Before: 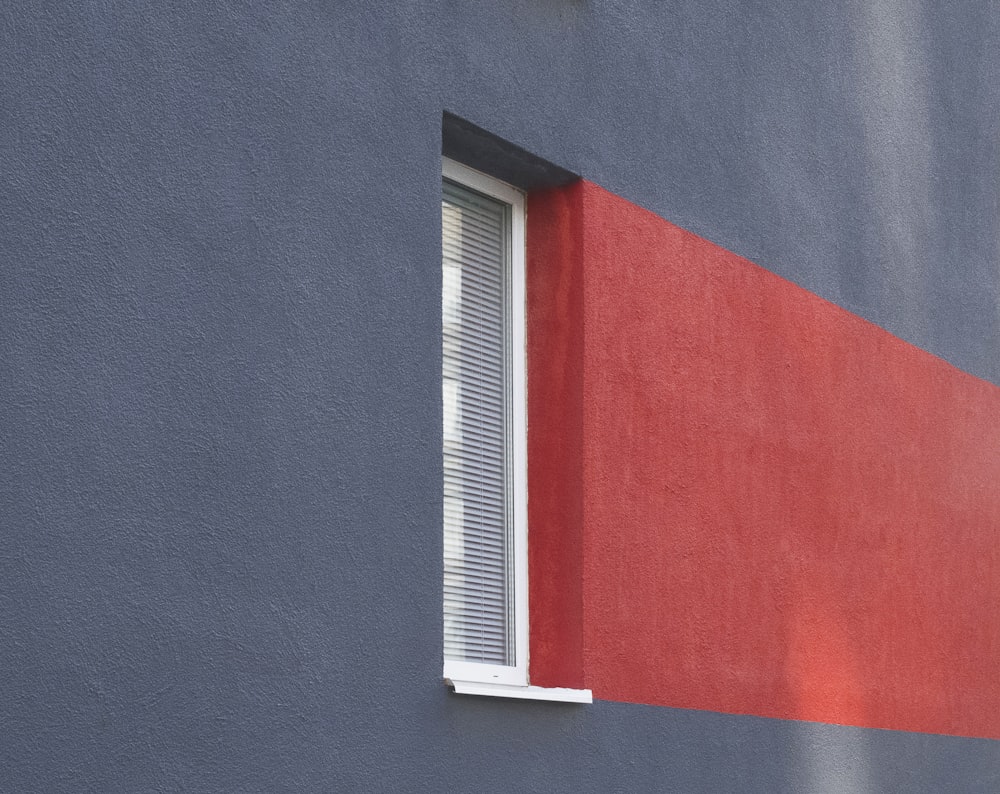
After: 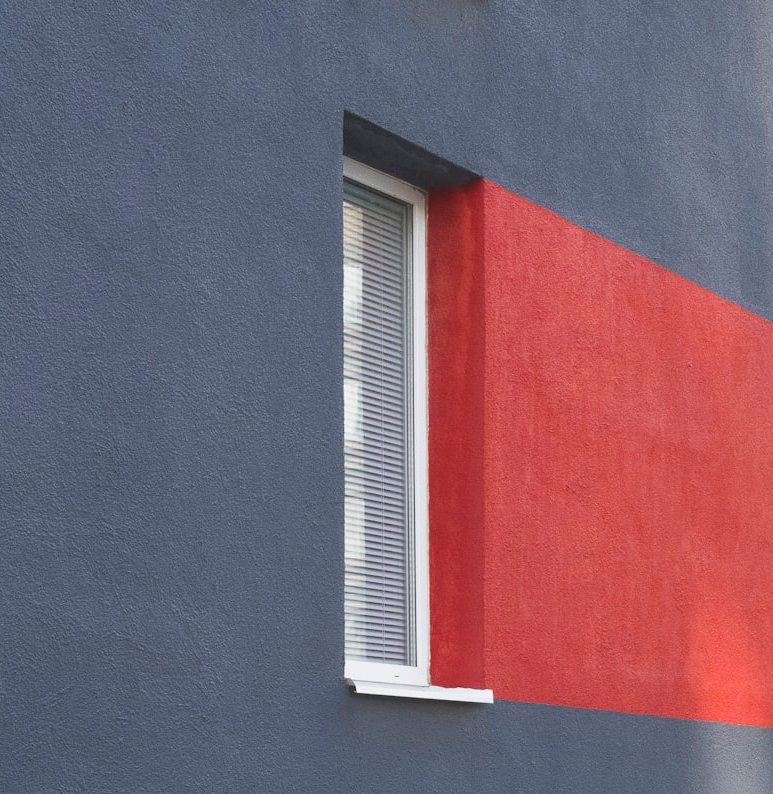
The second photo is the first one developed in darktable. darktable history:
crop: left 9.904%, right 12.71%
